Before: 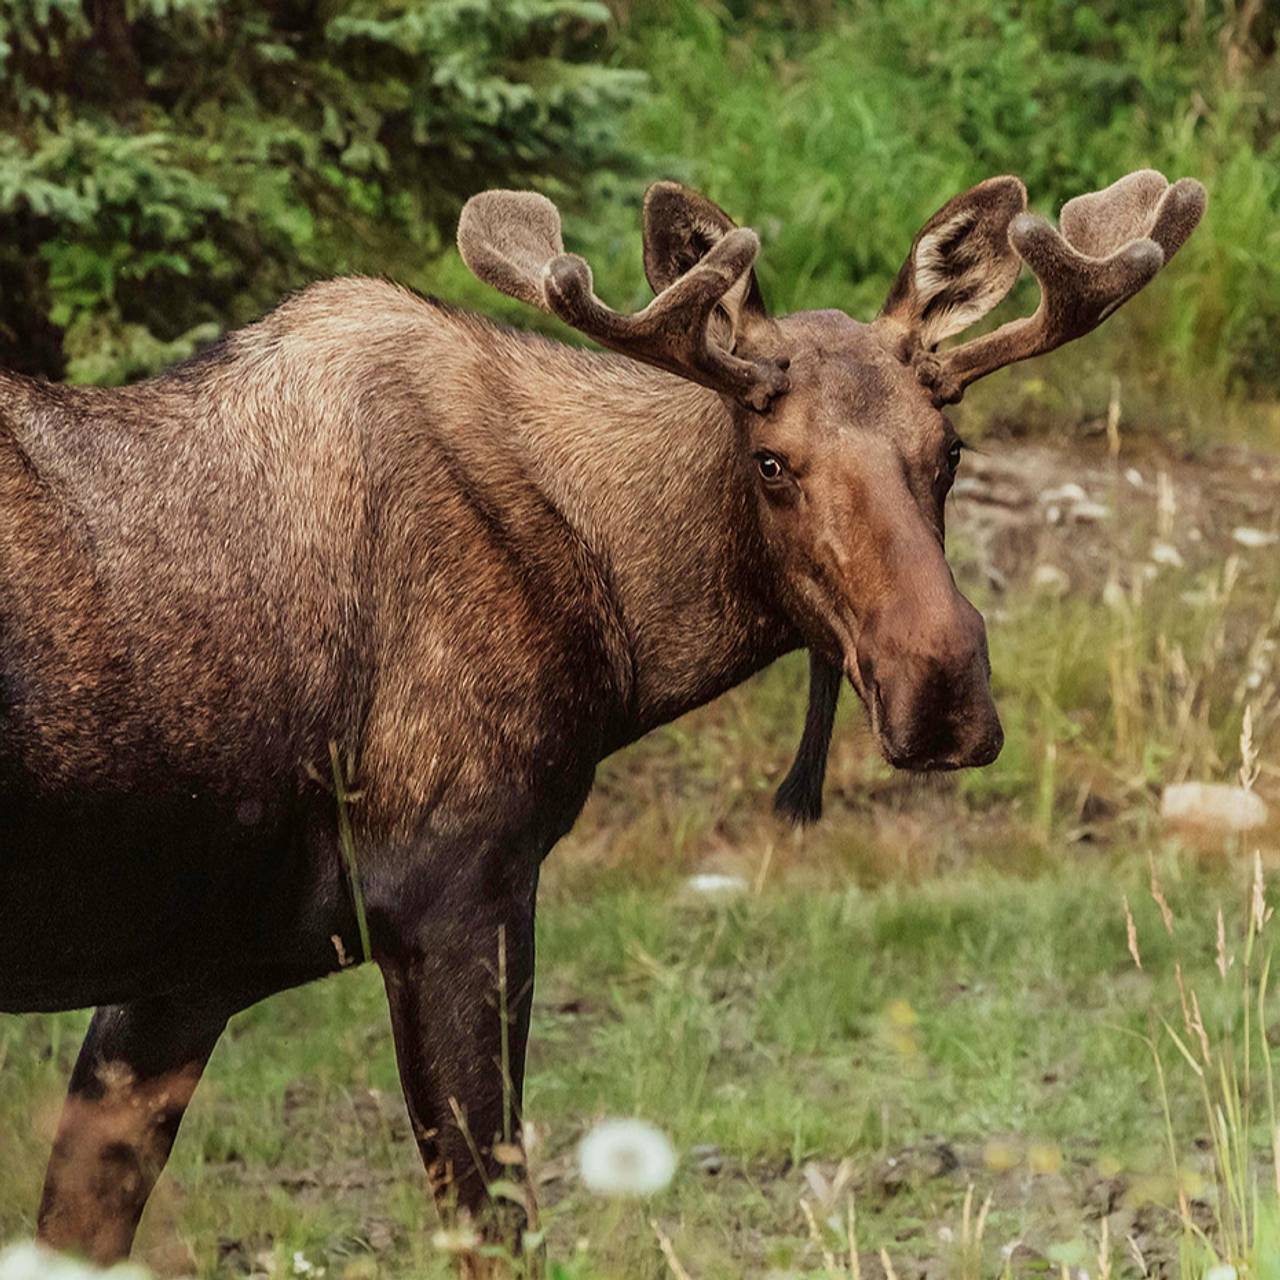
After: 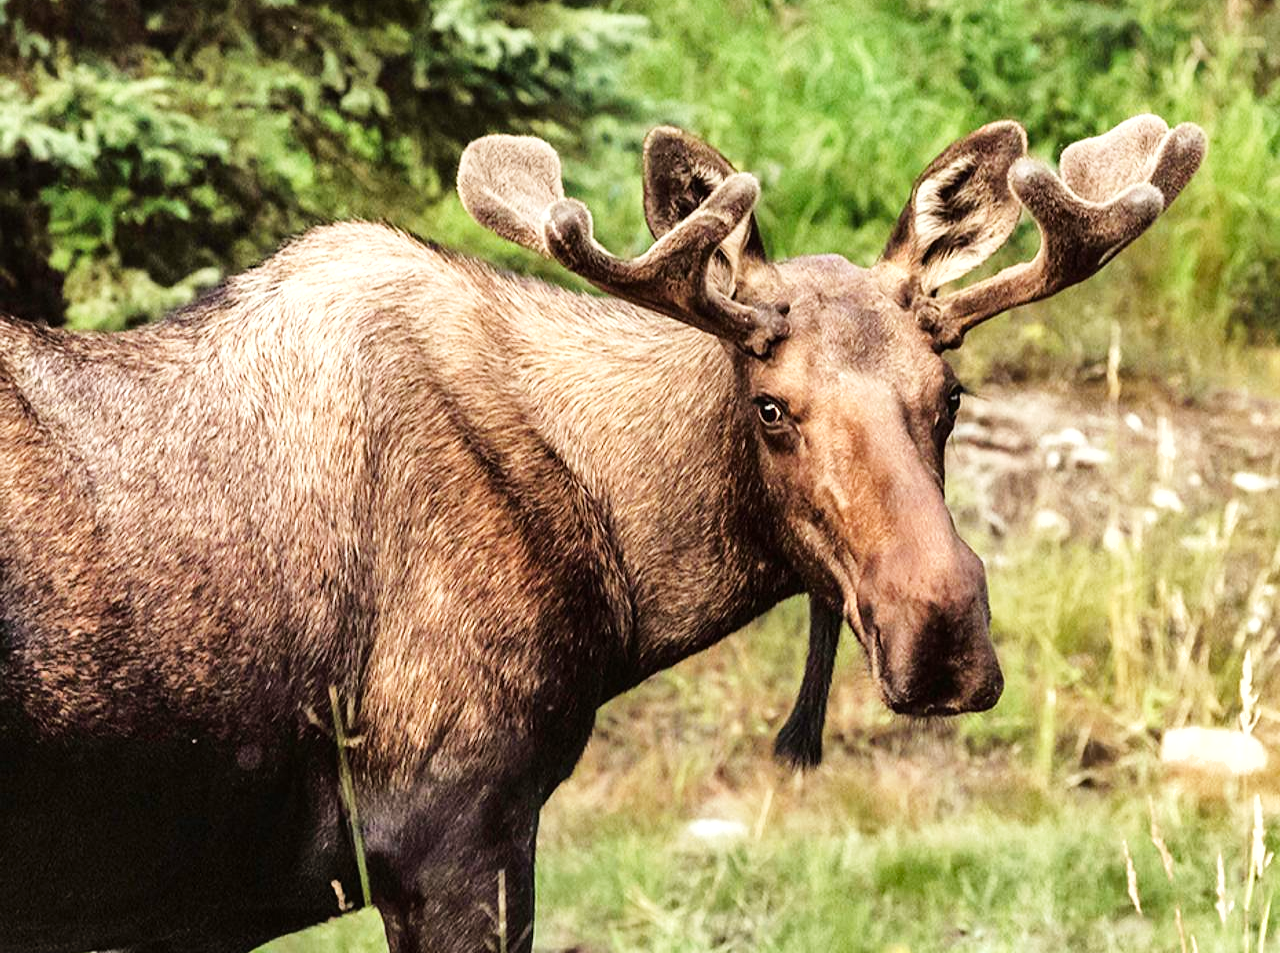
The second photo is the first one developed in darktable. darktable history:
tone equalizer: -8 EV -1.12 EV, -7 EV -1.05 EV, -6 EV -0.849 EV, -5 EV -0.595 EV, -3 EV 0.588 EV, -2 EV 0.872 EV, -1 EV 1 EV, +0 EV 1.08 EV
exposure: compensate exposure bias true, compensate highlight preservation false
crop: top 4.313%, bottom 21.186%
base curve: curves: ch0 [(0, 0) (0.204, 0.334) (0.55, 0.733) (1, 1)], preserve colors none
shadows and highlights: low approximation 0.01, soften with gaussian
